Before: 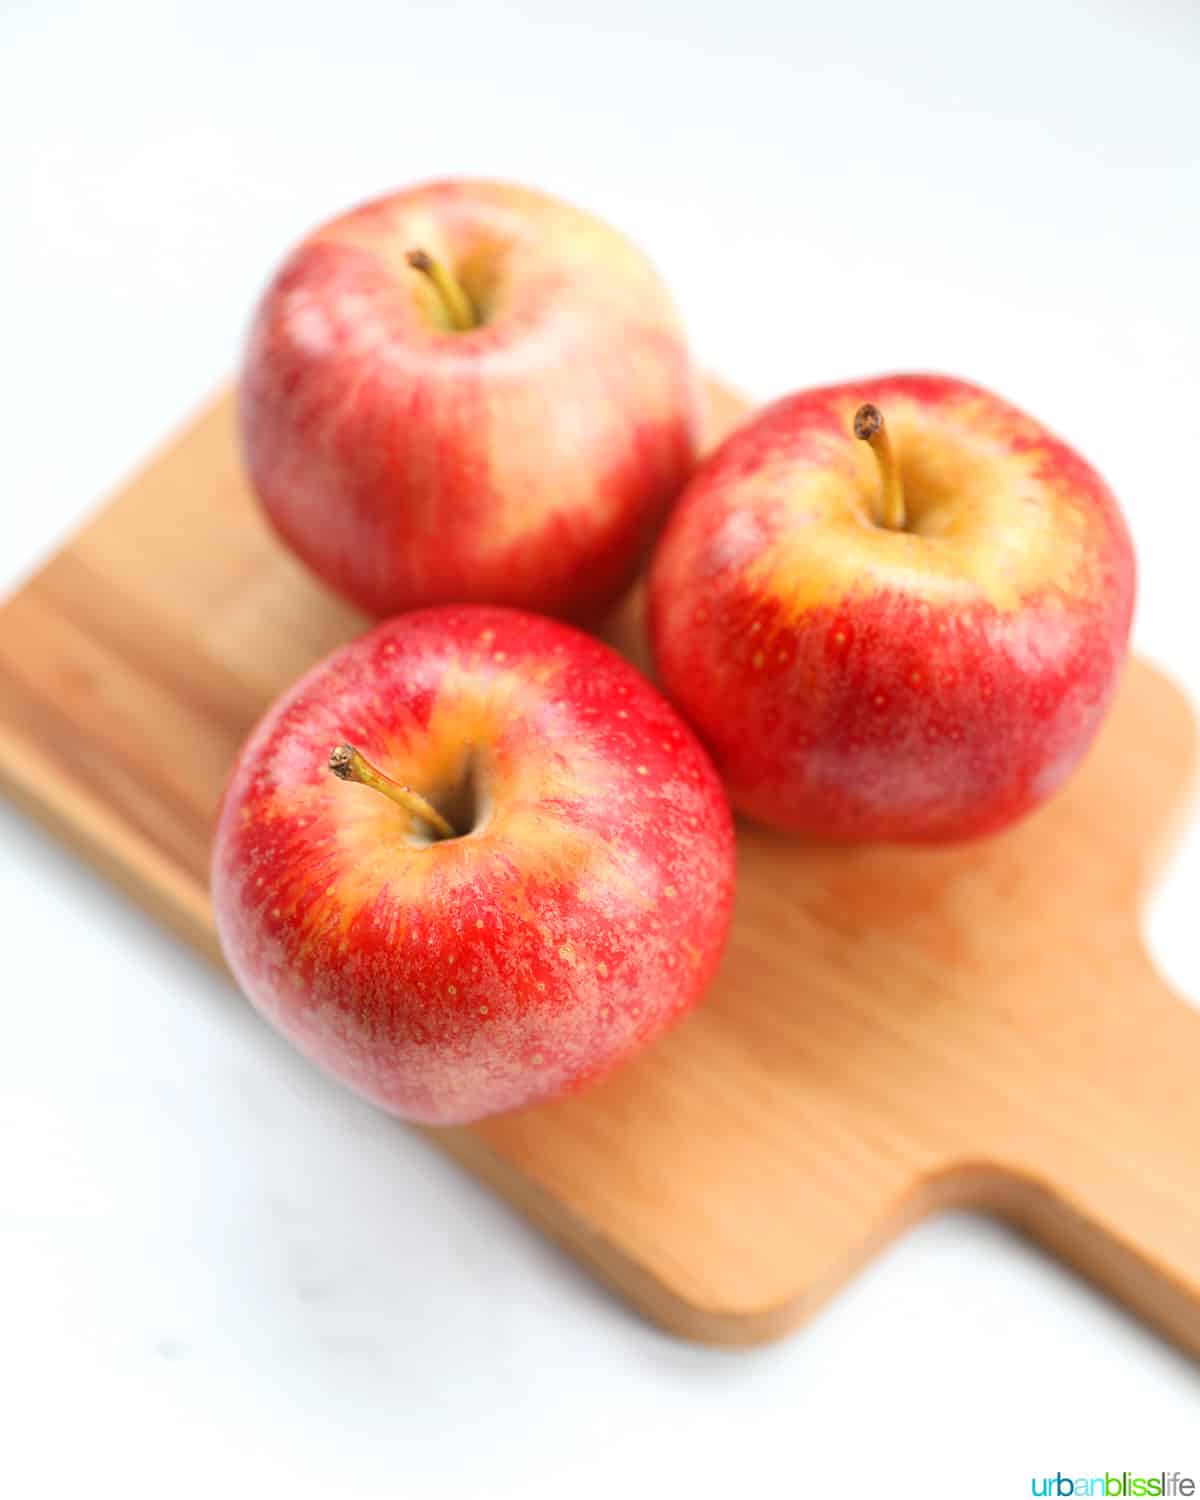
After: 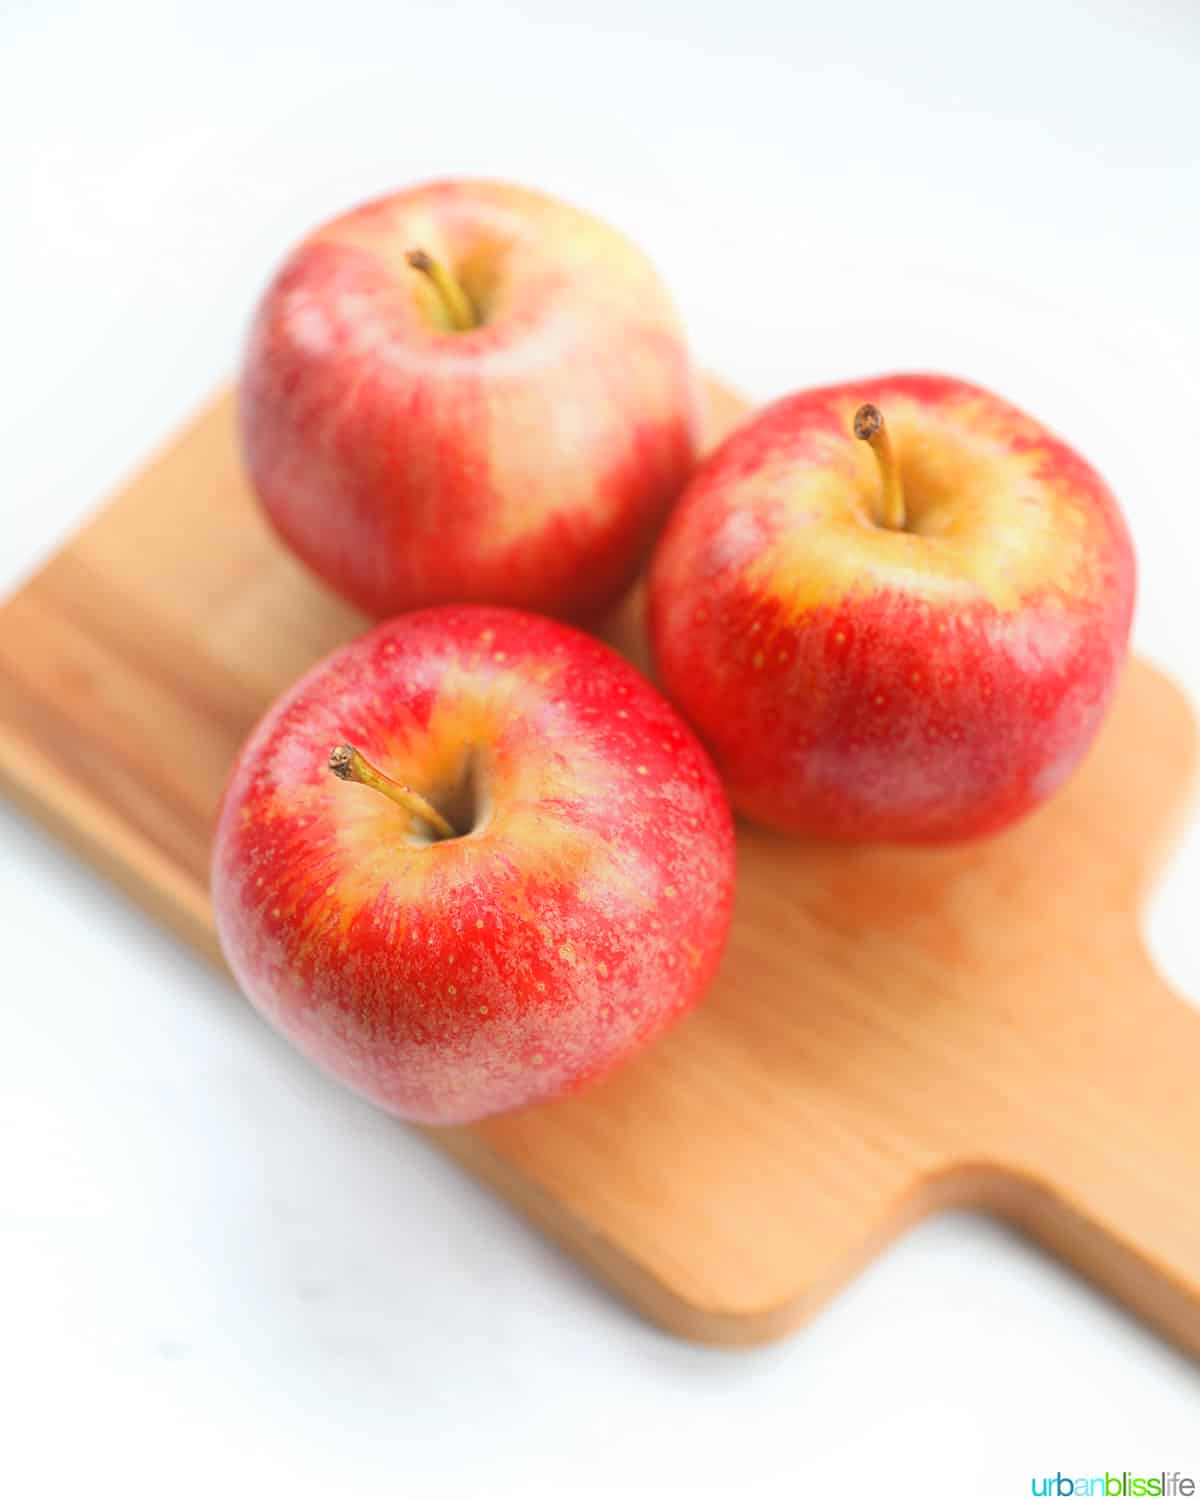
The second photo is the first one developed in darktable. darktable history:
contrast equalizer: y [[0.439, 0.44, 0.442, 0.457, 0.493, 0.498], [0.5 ×6], [0.5 ×6], [0 ×6], [0 ×6]], mix 0.76
